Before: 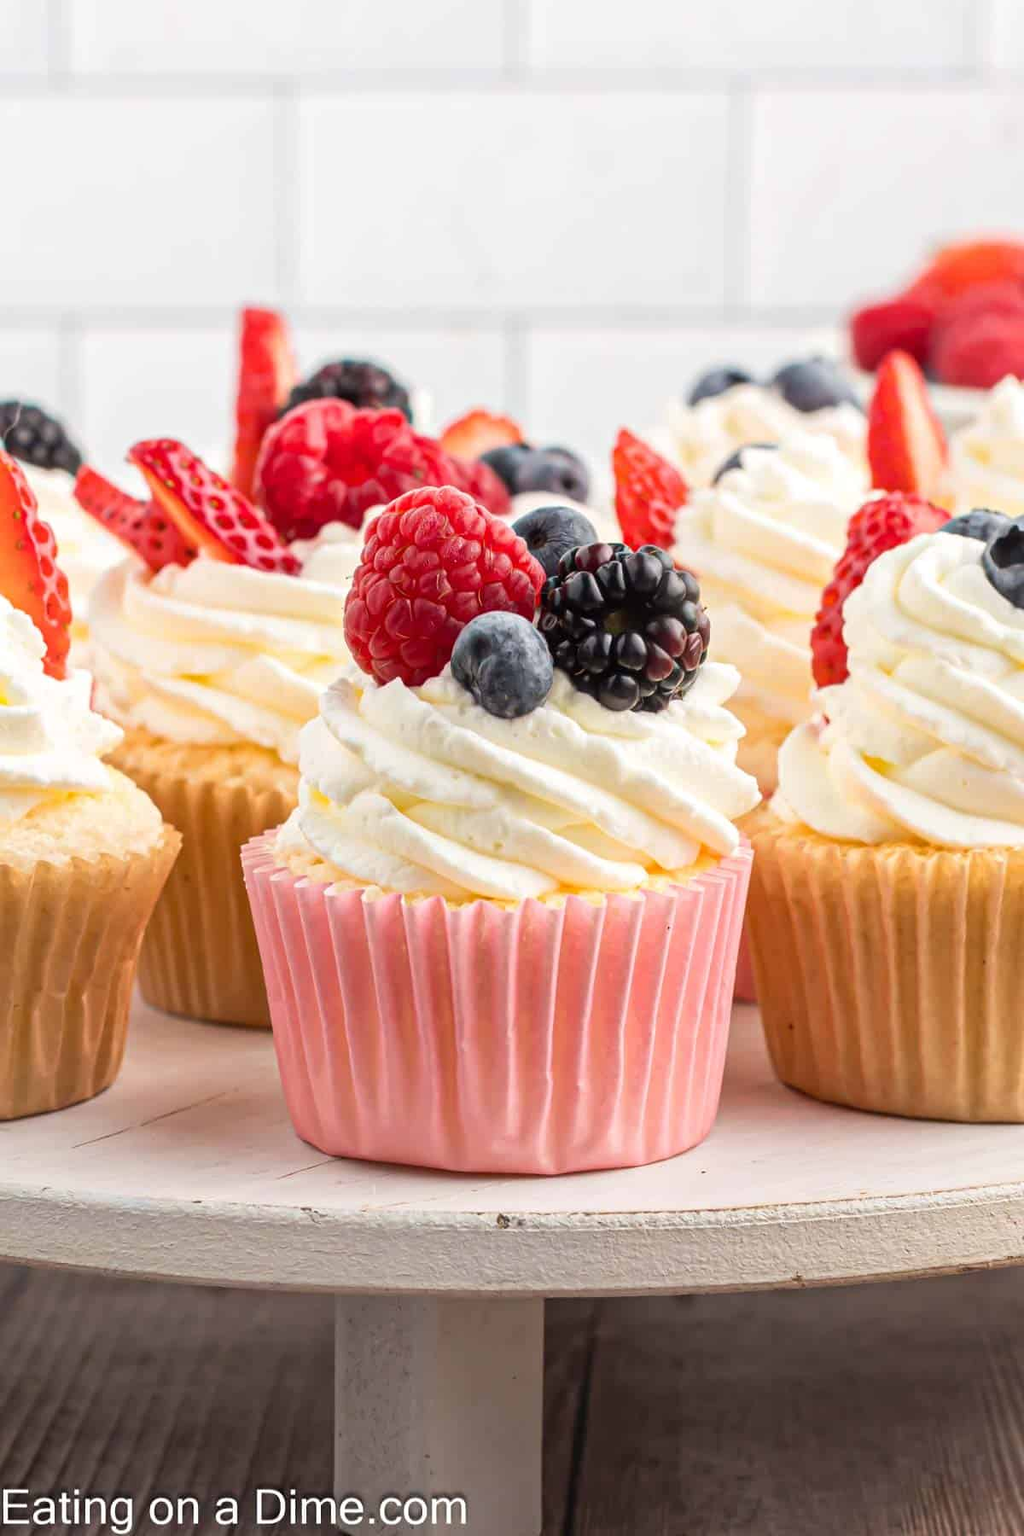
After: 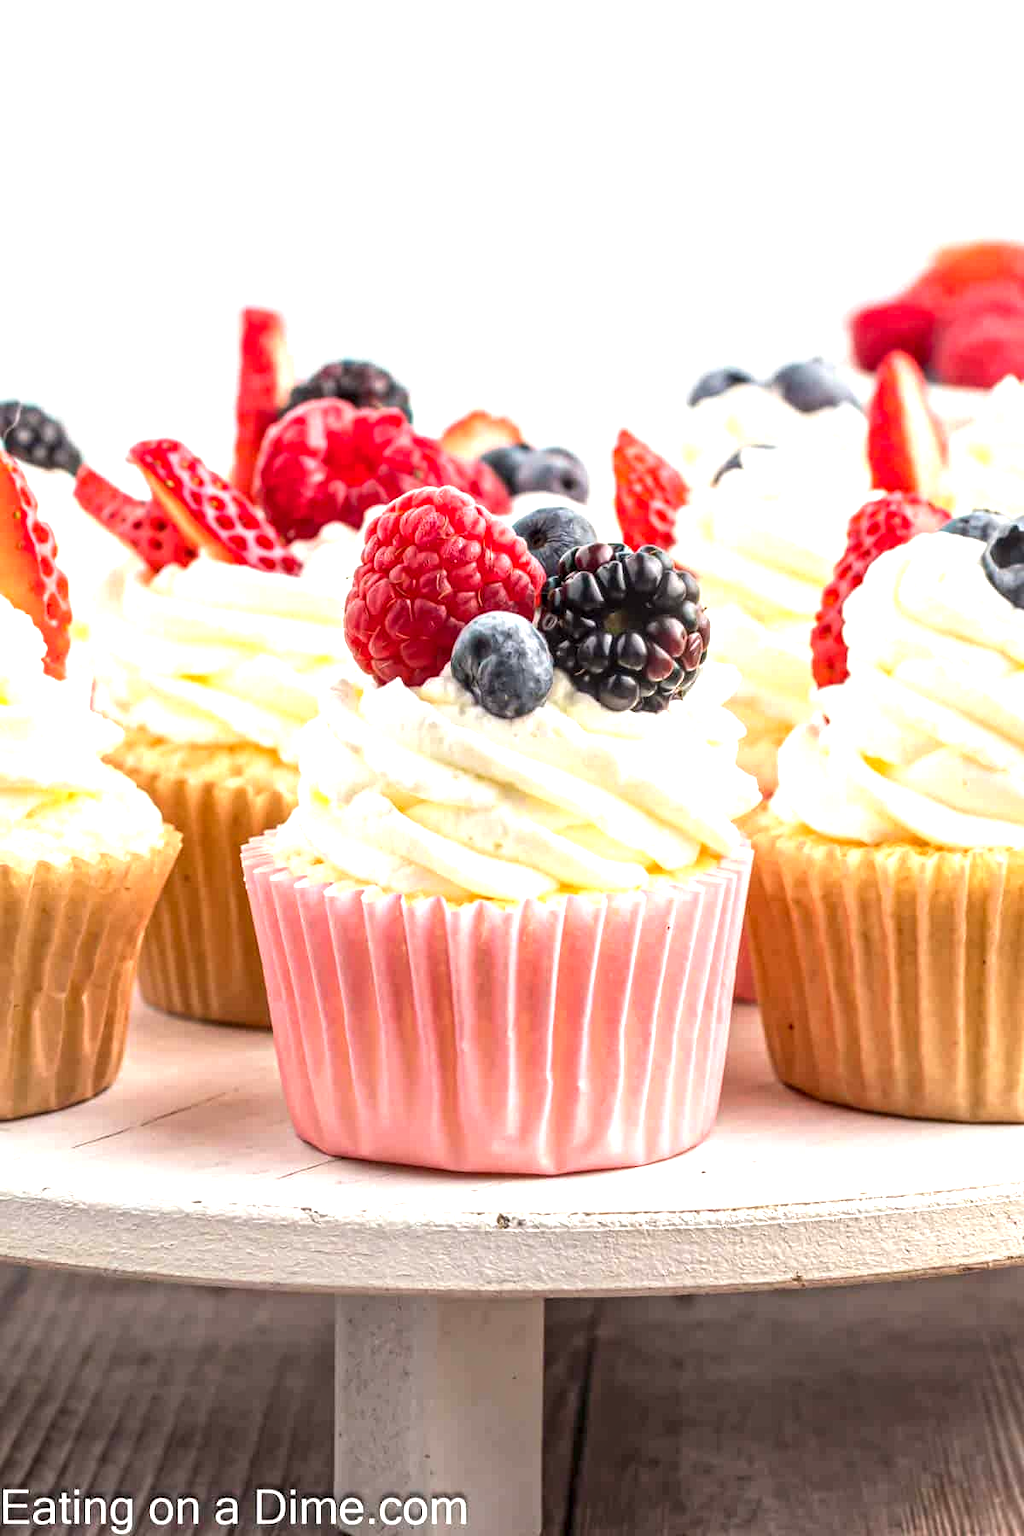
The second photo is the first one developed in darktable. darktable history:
local contrast: highlights 40%, shadows 60%, detail 136%, midtone range 0.514
exposure: black level correction 0, exposure 0.7 EV, compensate highlight preservation false
